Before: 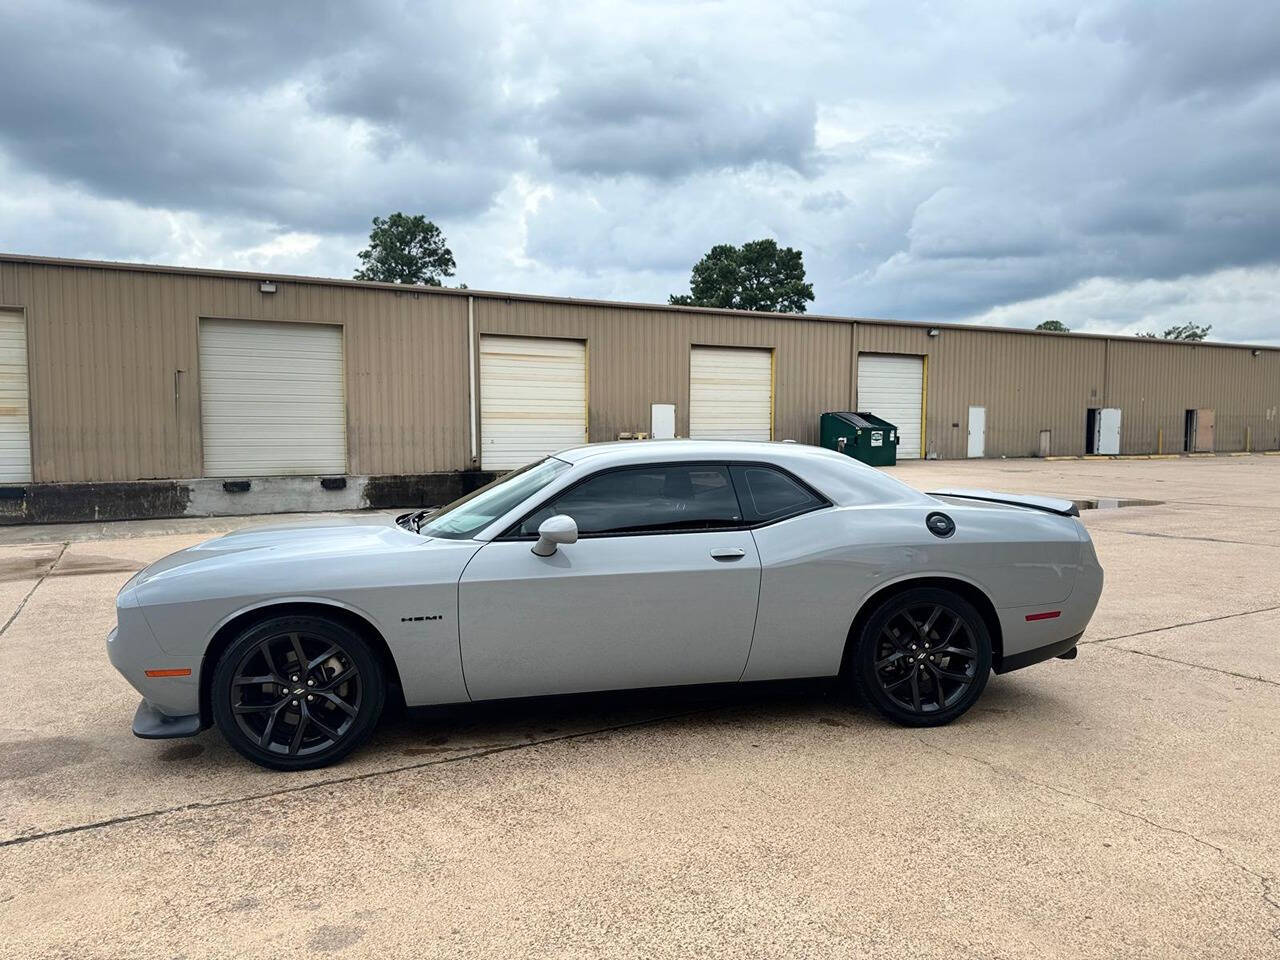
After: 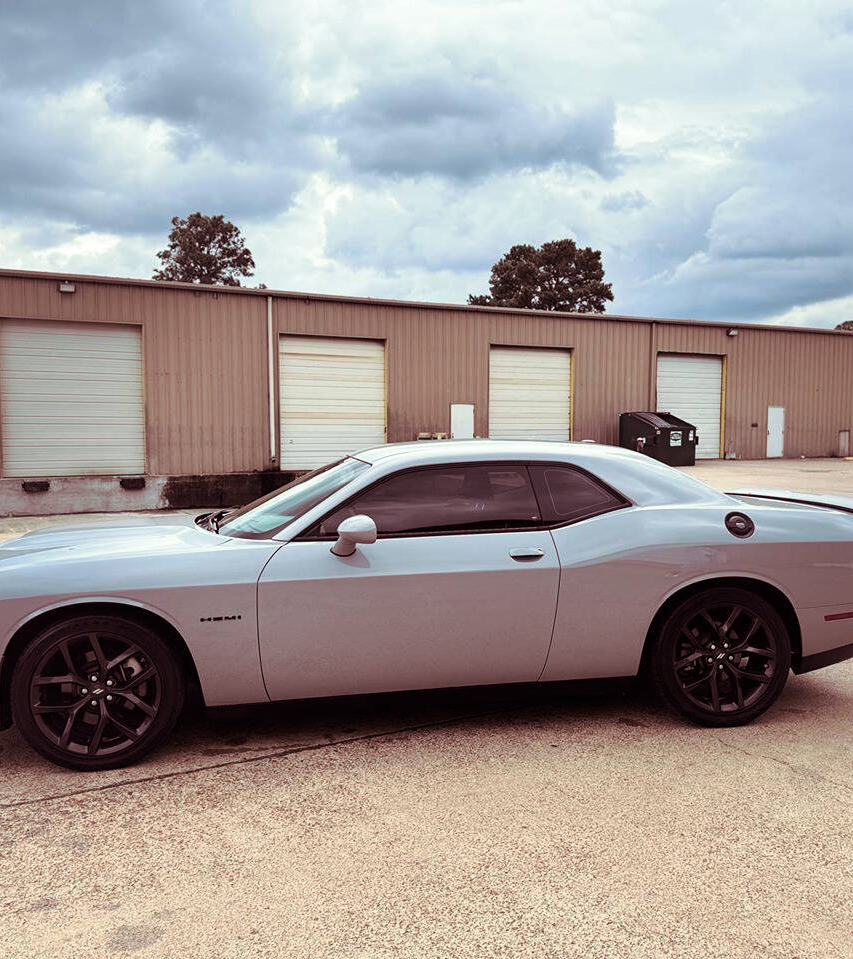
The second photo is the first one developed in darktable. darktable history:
crop and rotate: left 15.754%, right 17.579%
split-toning: on, module defaults
